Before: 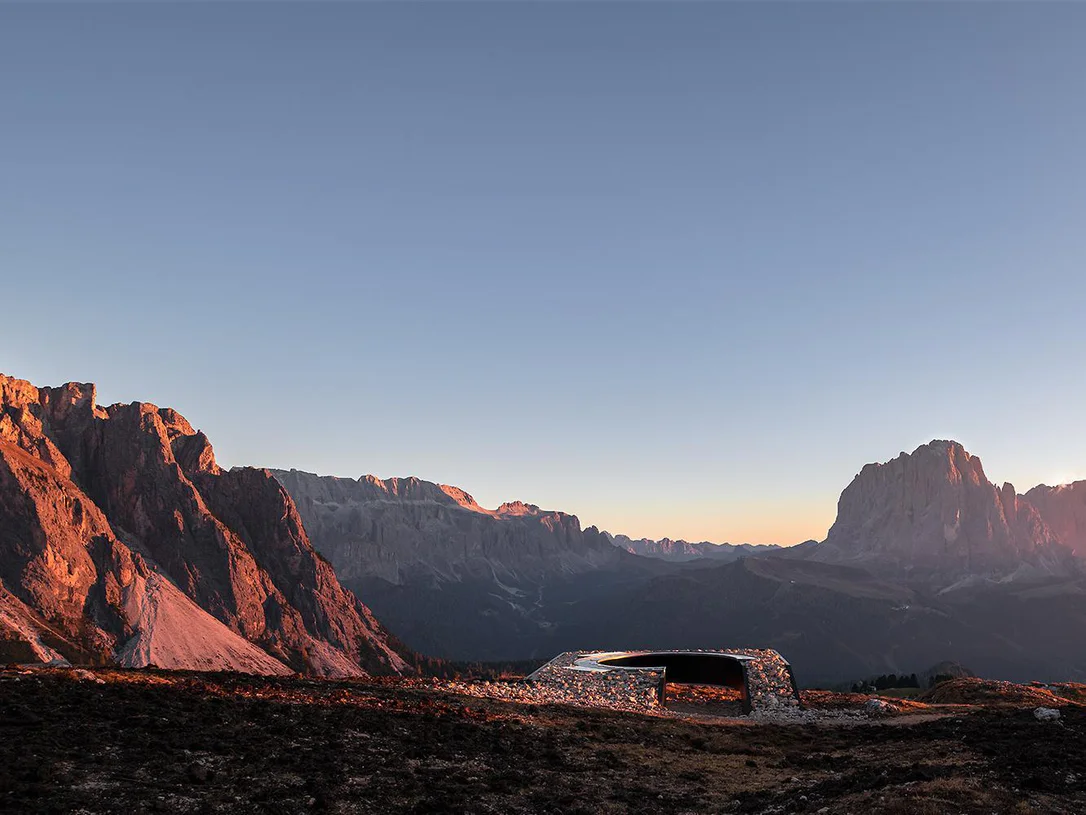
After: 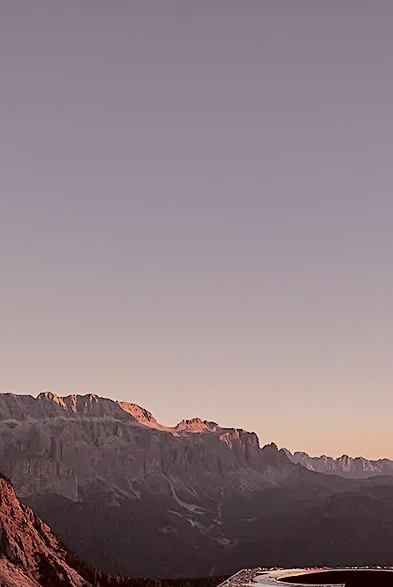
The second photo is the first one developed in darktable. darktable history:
color calibration: illuminant same as pipeline (D50), adaptation XYZ, x 0.345, y 0.358, temperature 5020.47 K
color correction: highlights a* 10.24, highlights b* 9.71, shadows a* 8.55, shadows b* 8.38, saturation 0.809
filmic rgb: black relative exposure -7.23 EV, white relative exposure 5.38 EV, hardness 3.02
sharpen: on, module defaults
crop and rotate: left 29.6%, top 10.269%, right 34.156%, bottom 17.656%
